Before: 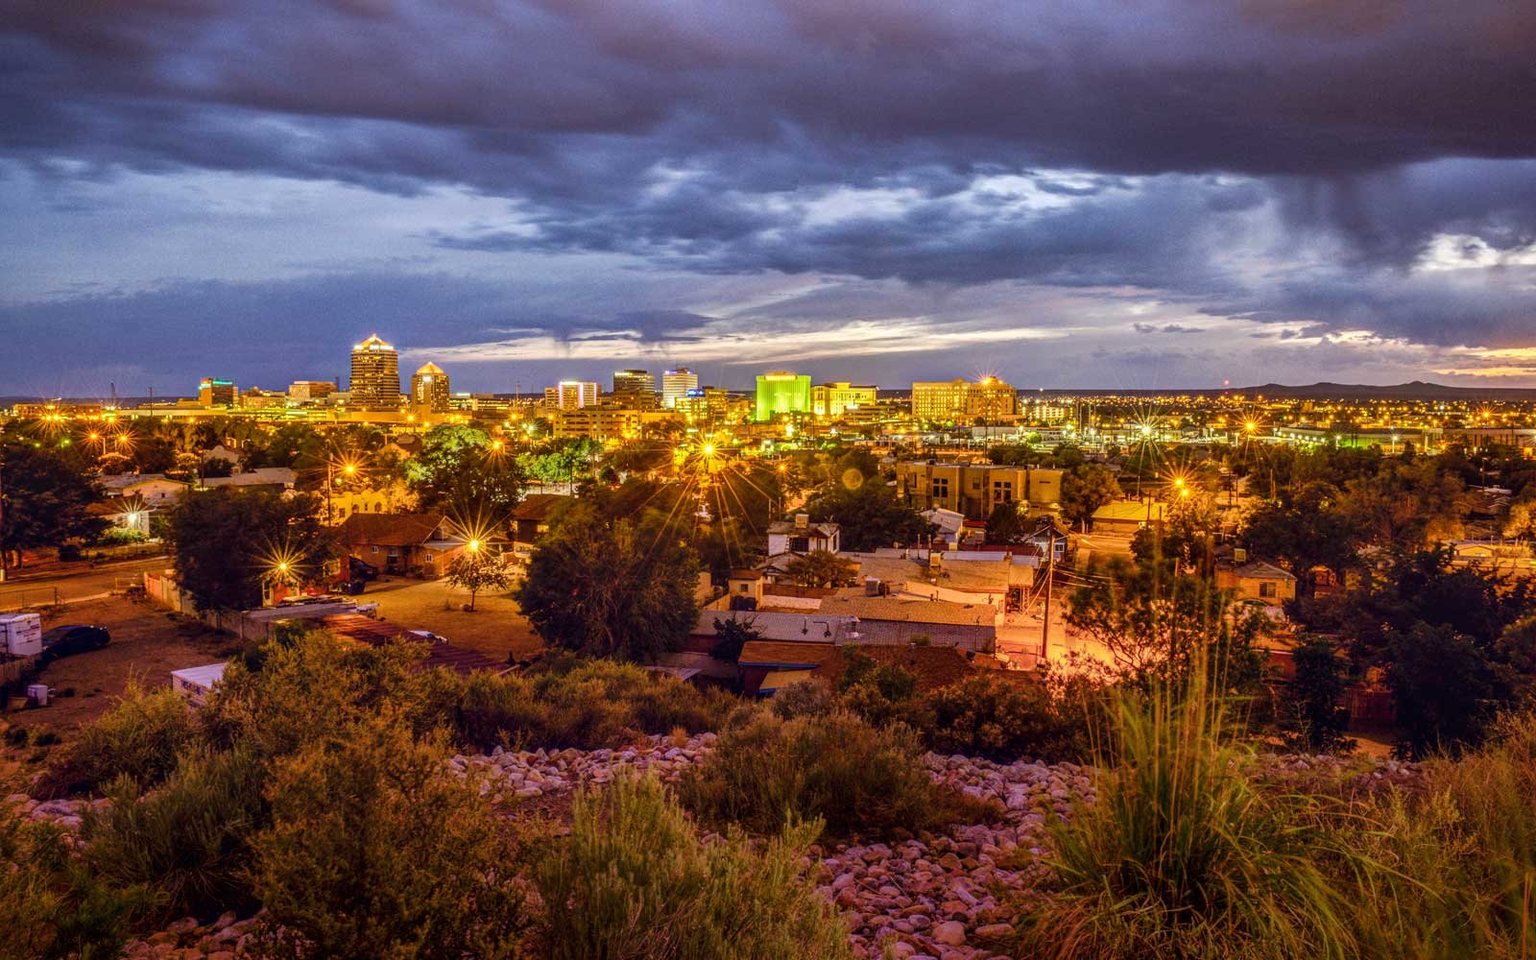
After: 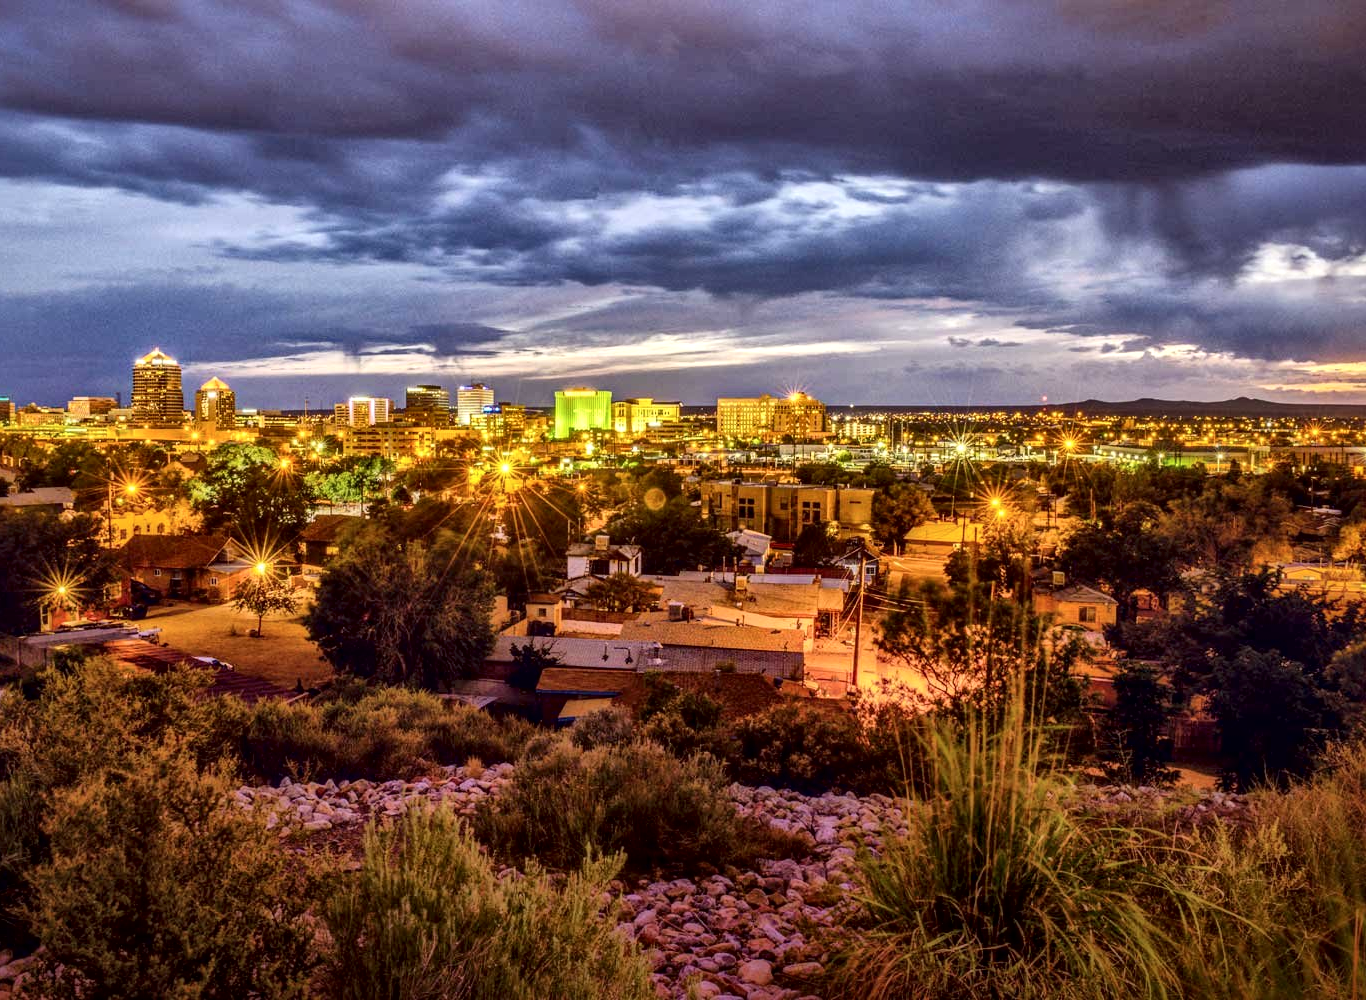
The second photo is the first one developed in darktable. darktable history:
crop and rotate: left 14.584%
local contrast: mode bilateral grid, contrast 20, coarseness 50, detail 179%, midtone range 0.2
